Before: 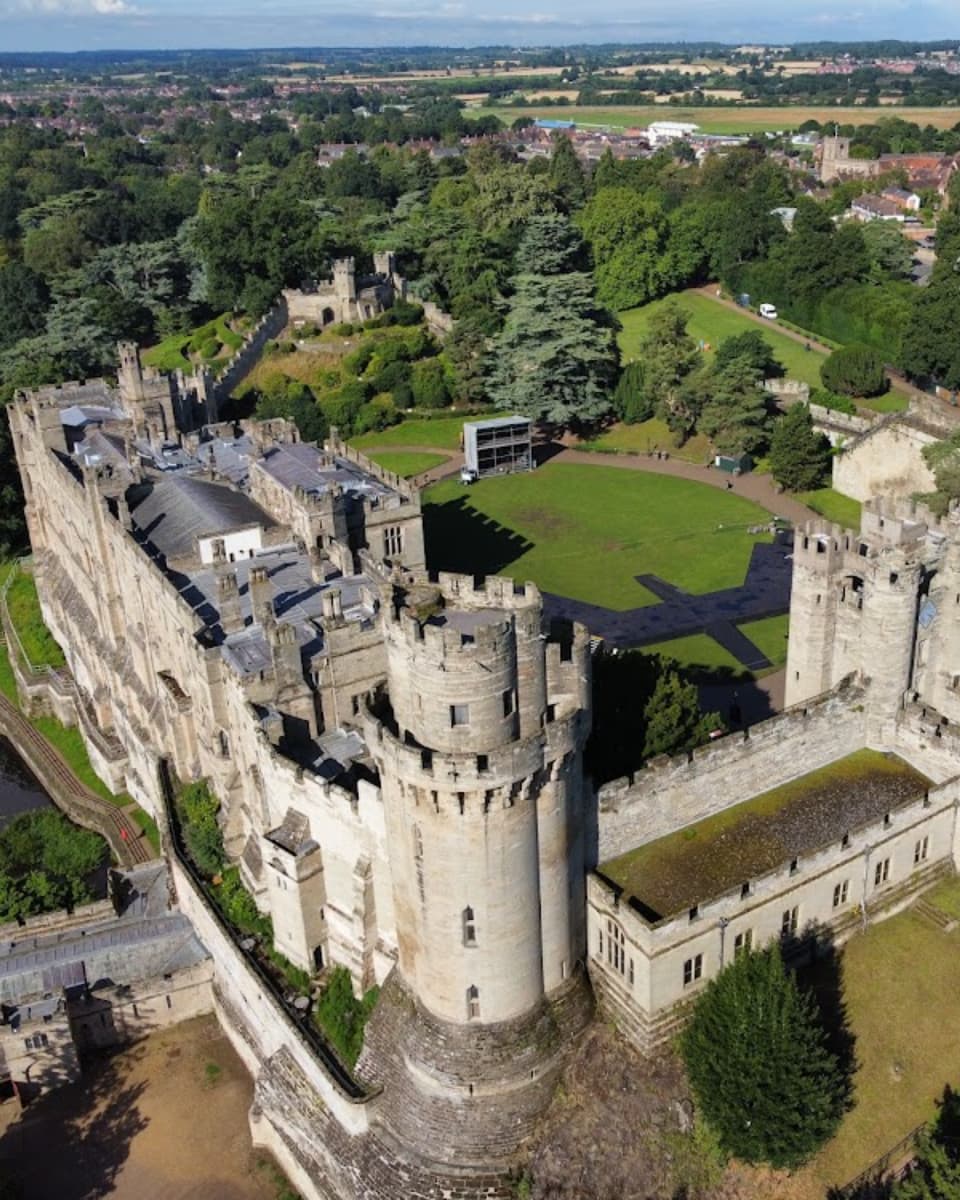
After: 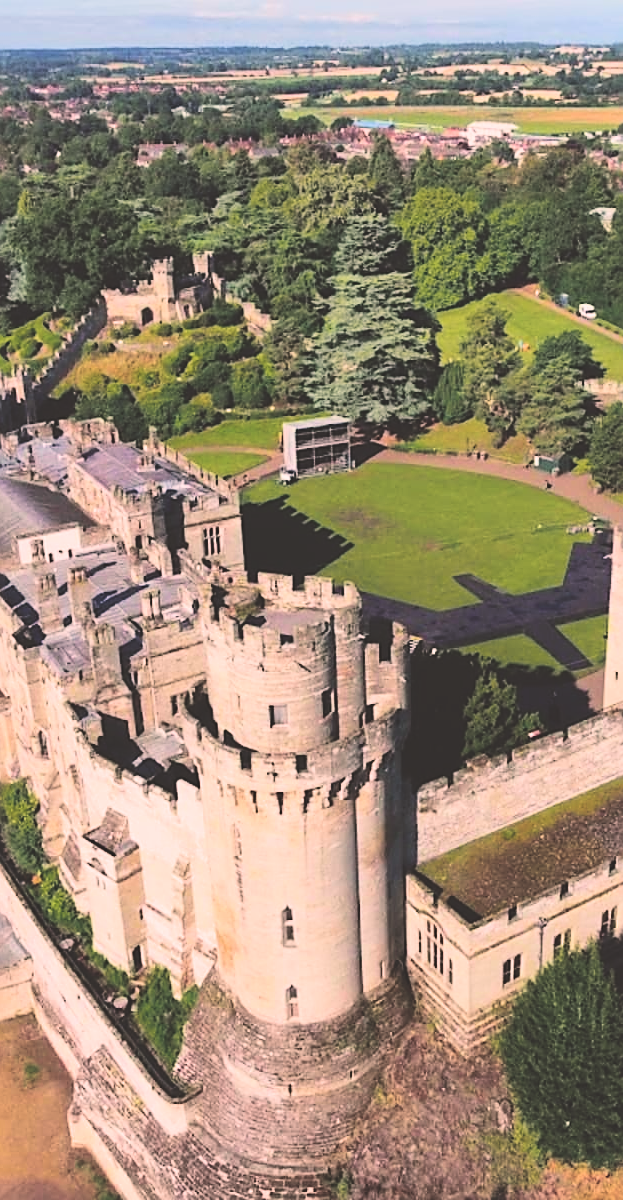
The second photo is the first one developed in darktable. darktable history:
color balance rgb: shadows lift › luminance -9.426%, highlights gain › chroma 3.045%, highlights gain › hue 54.26°, perceptual saturation grading › global saturation 30.643%, perceptual brilliance grading › mid-tones 10.318%, perceptual brilliance grading › shadows 14.719%, global vibrance -24.413%
exposure: black level correction -0.086, compensate highlight preservation false
contrast brightness saturation: contrast 0.21, brightness -0.11, saturation 0.208
crop and rotate: left 18.865%, right 16.198%
tone curve: curves: ch0 [(0, 0.023) (0.217, 0.19) (0.754, 0.801) (1, 0.977)]; ch1 [(0, 0) (0.392, 0.398) (0.5, 0.5) (0.521, 0.528) (0.56, 0.577) (1, 1)]; ch2 [(0, 0) (0.5, 0.5) (0.579, 0.561) (0.65, 0.657) (1, 1)], color space Lab, independent channels, preserve colors none
filmic rgb: black relative exposure -4.96 EV, white relative exposure 2.83 EV, hardness 3.71
velvia: on, module defaults
sharpen: on, module defaults
